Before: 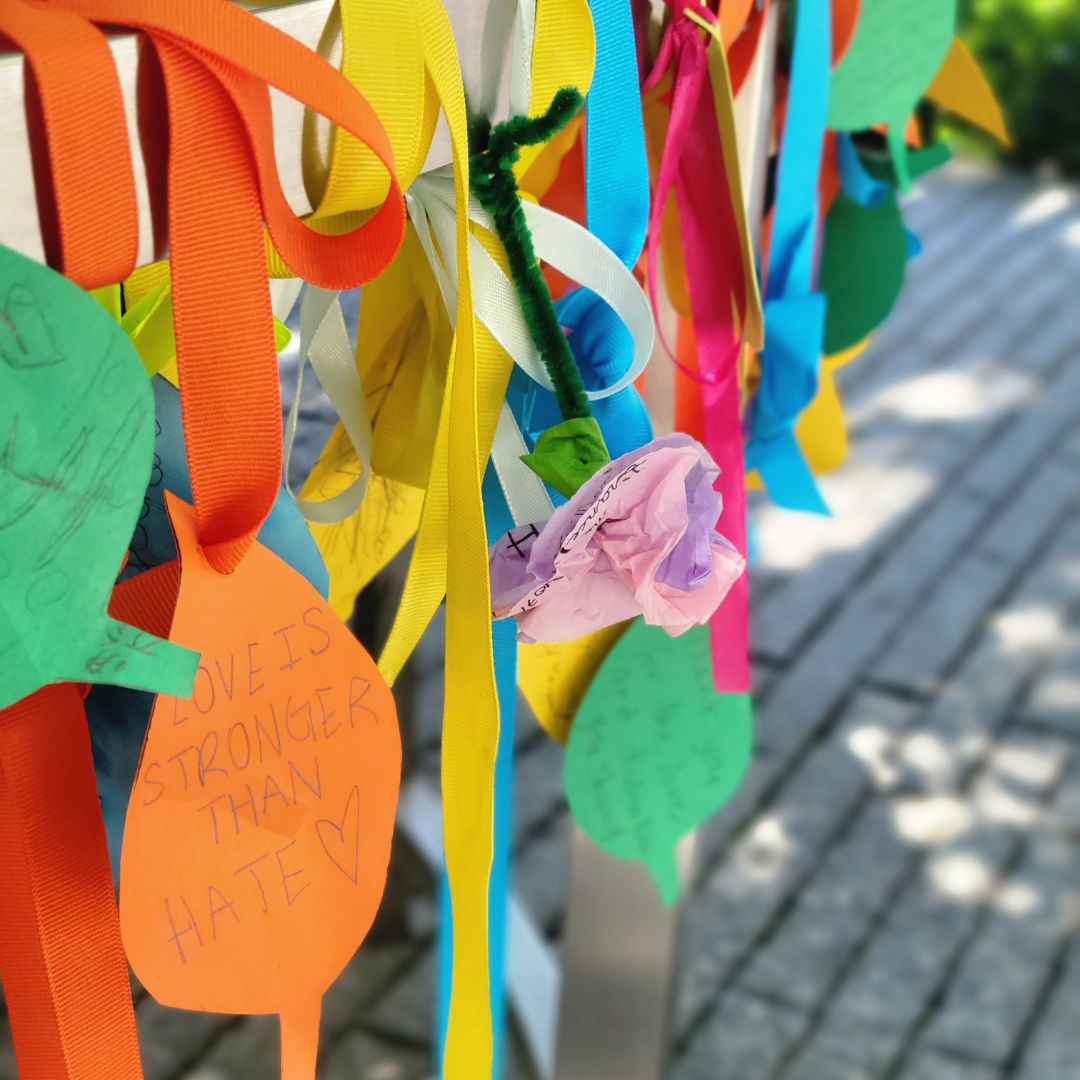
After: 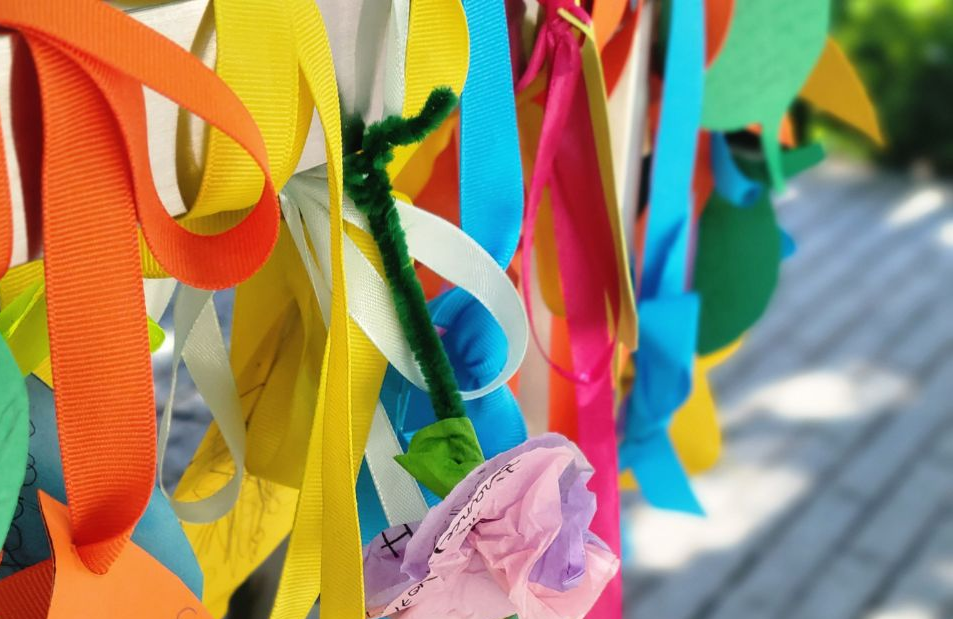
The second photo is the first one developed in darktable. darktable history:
crop and rotate: left 11.715%, bottom 42.632%
